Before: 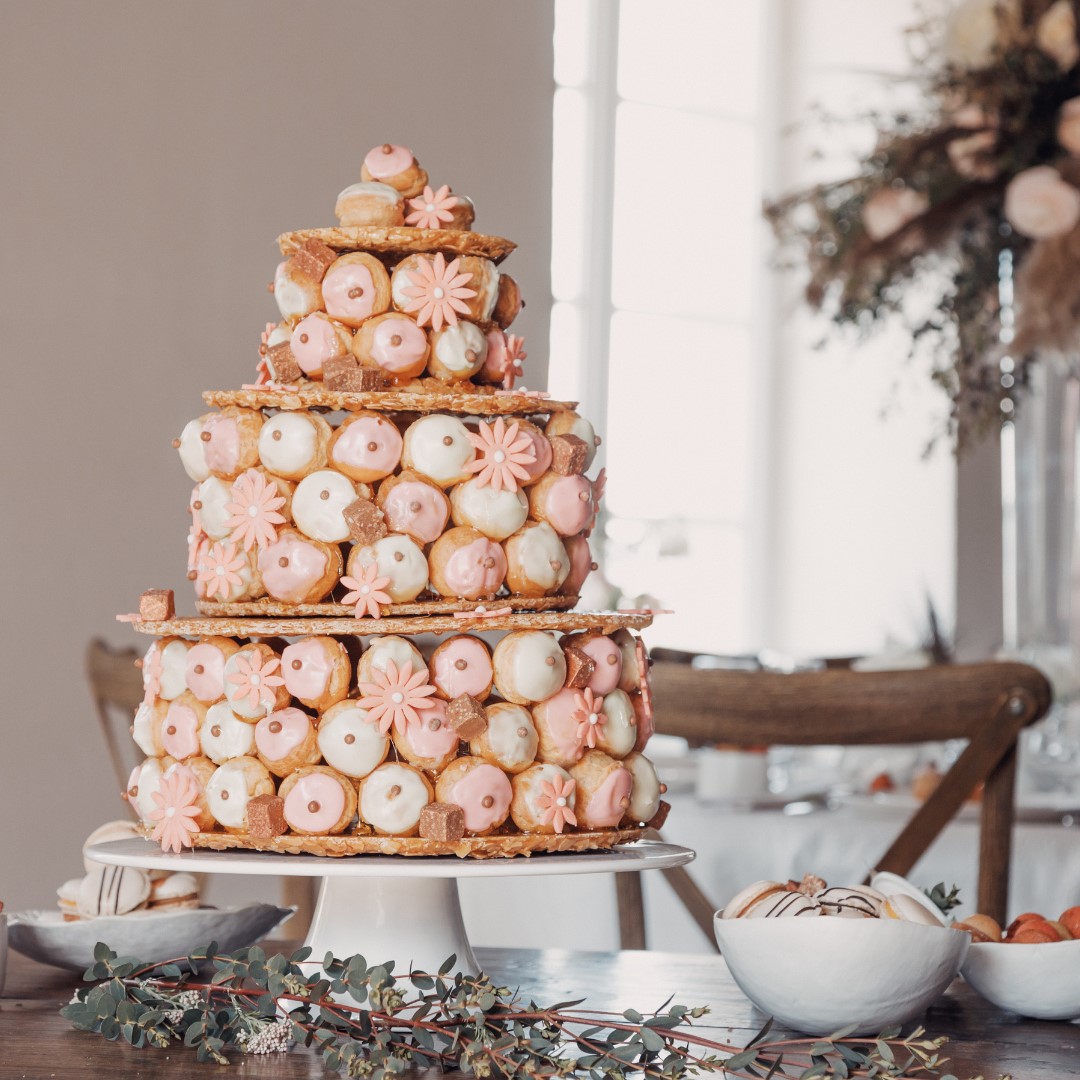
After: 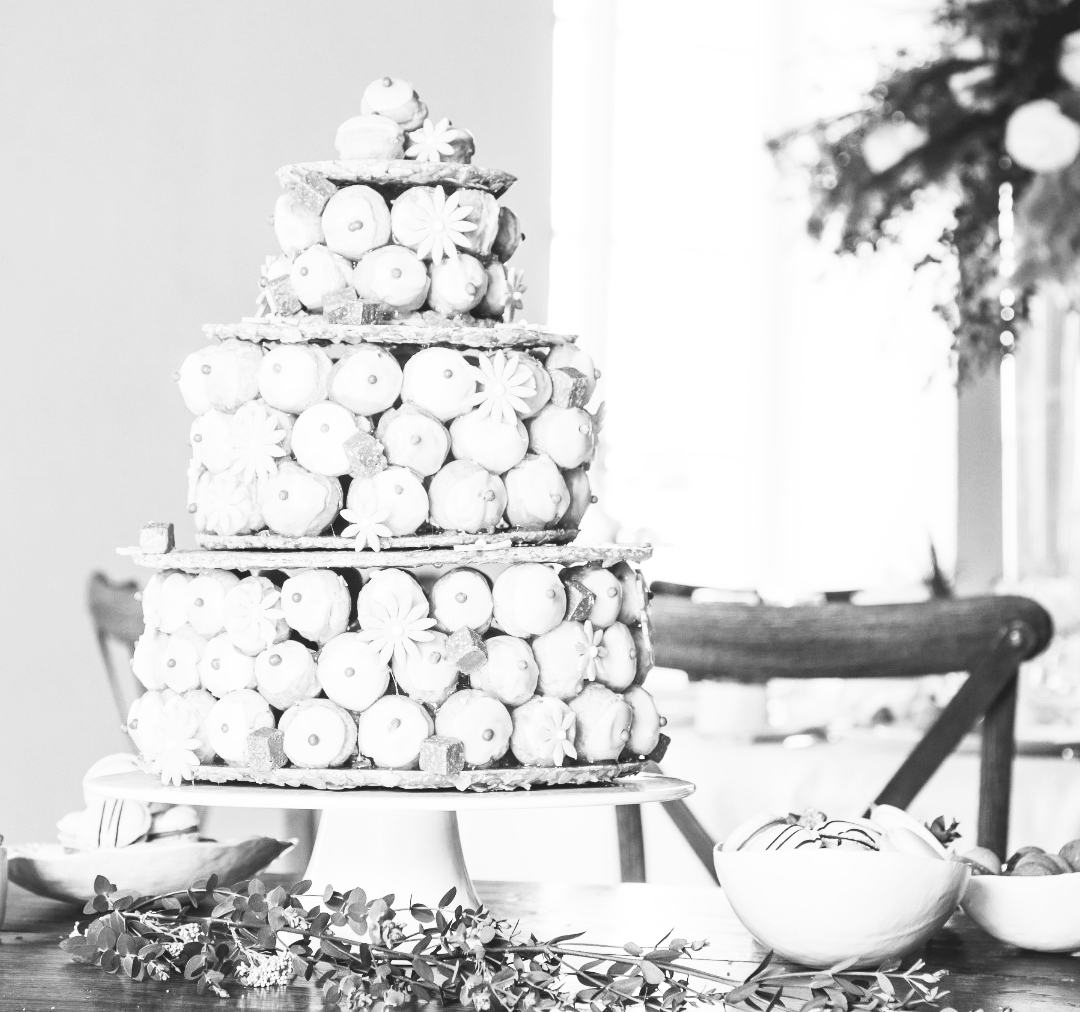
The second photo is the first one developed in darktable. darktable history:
contrast brightness saturation: contrast 0.53, brightness 0.47, saturation -1
rgb curve: curves: ch0 [(0.123, 0.061) (0.995, 0.887)]; ch1 [(0.06, 0.116) (1, 0.906)]; ch2 [(0, 0) (0.824, 0.69) (1, 1)], mode RGB, independent channels, compensate middle gray true
crop and rotate: top 6.25%
exposure: exposure 0.6 EV, compensate highlight preservation false
